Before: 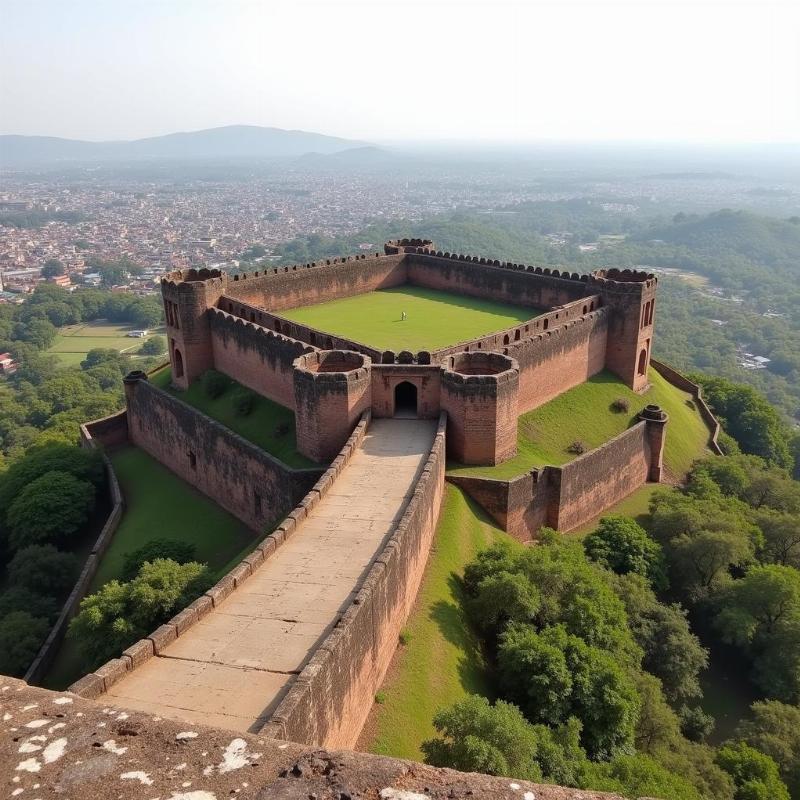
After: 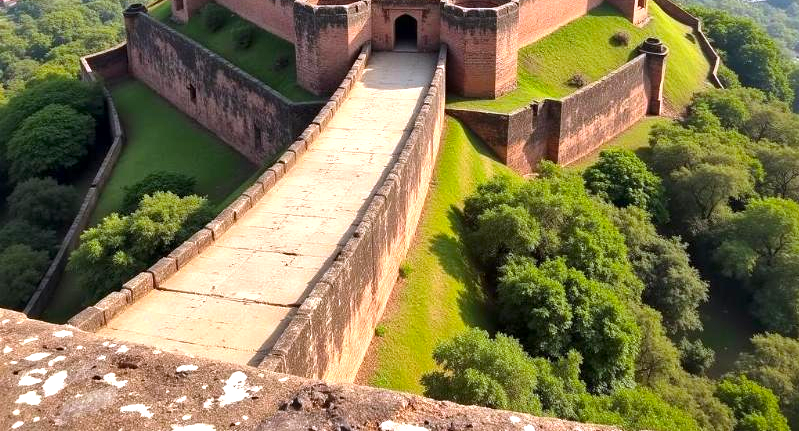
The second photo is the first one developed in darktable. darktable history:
color balance rgb: highlights gain › luminance 16.947%, highlights gain › chroma 2.886%, highlights gain › hue 260.79°, perceptual saturation grading › global saturation 19.46%
exposure: black level correction 0, exposure 0.702 EV, compensate highlight preservation false
crop and rotate: top 46.113%, right 0.123%
local contrast: mode bilateral grid, contrast 19, coarseness 50, detail 150%, midtone range 0.2
